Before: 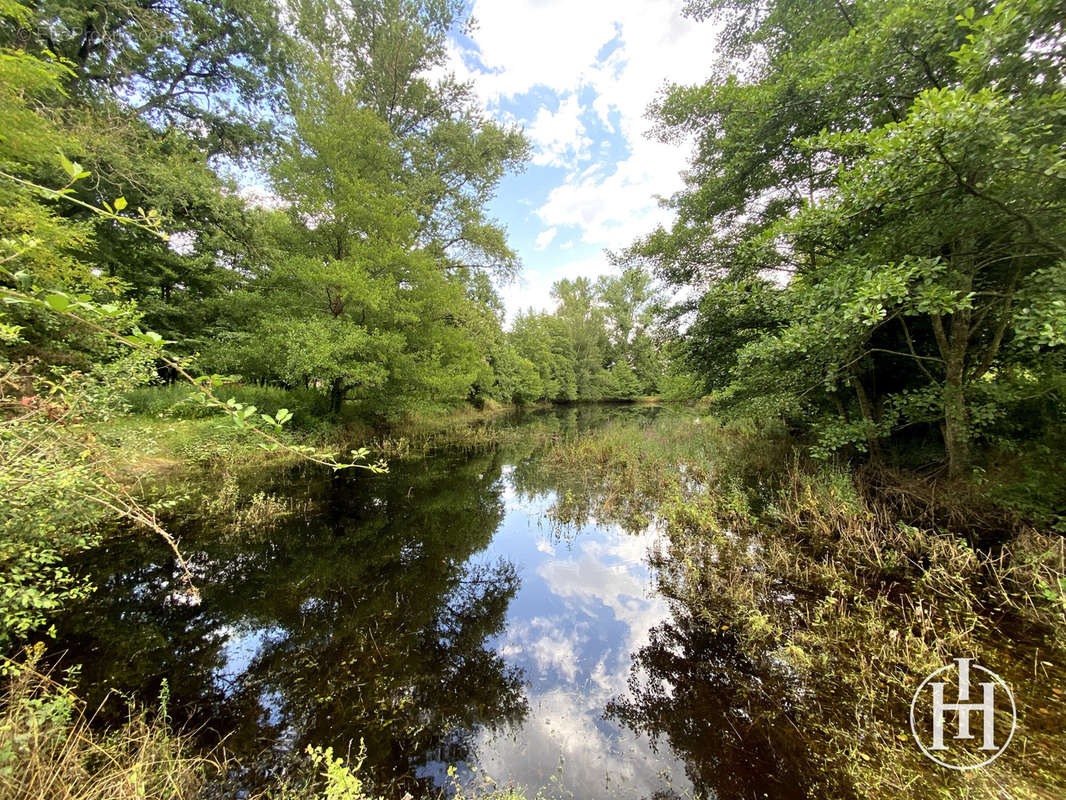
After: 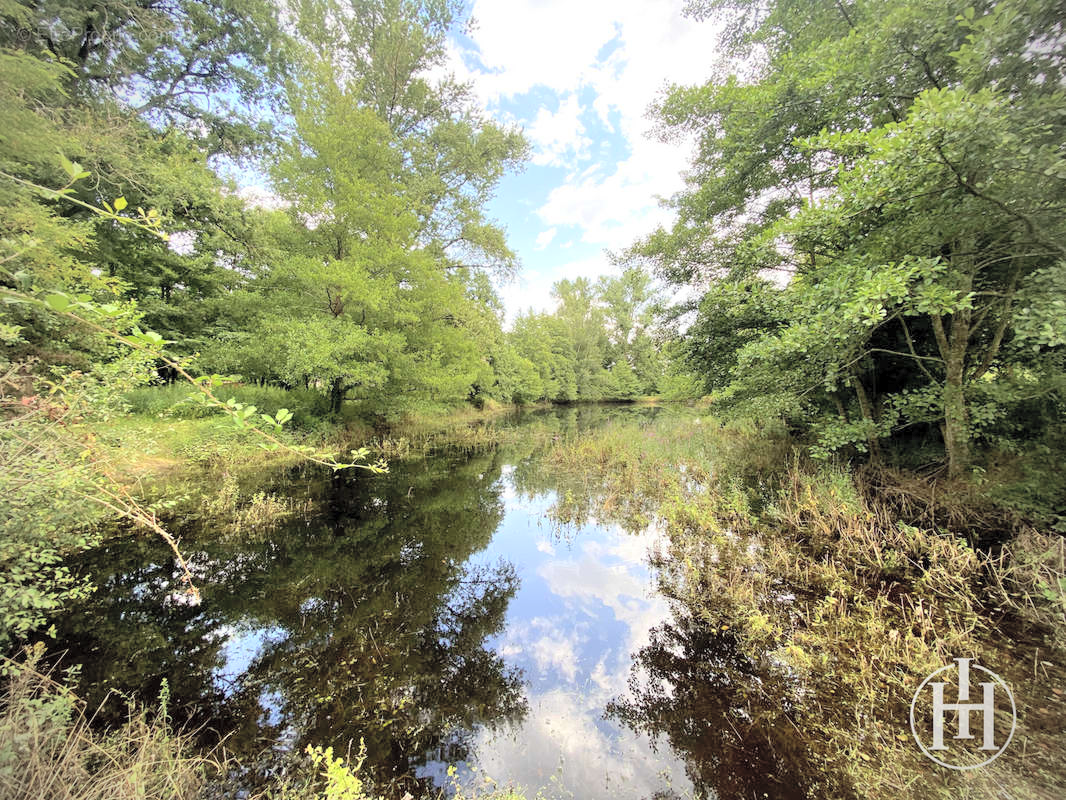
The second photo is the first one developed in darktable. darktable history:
vignetting: fall-off start 79.88%
shadows and highlights: radius 264.75, soften with gaussian
global tonemap: drago (0.7, 100)
